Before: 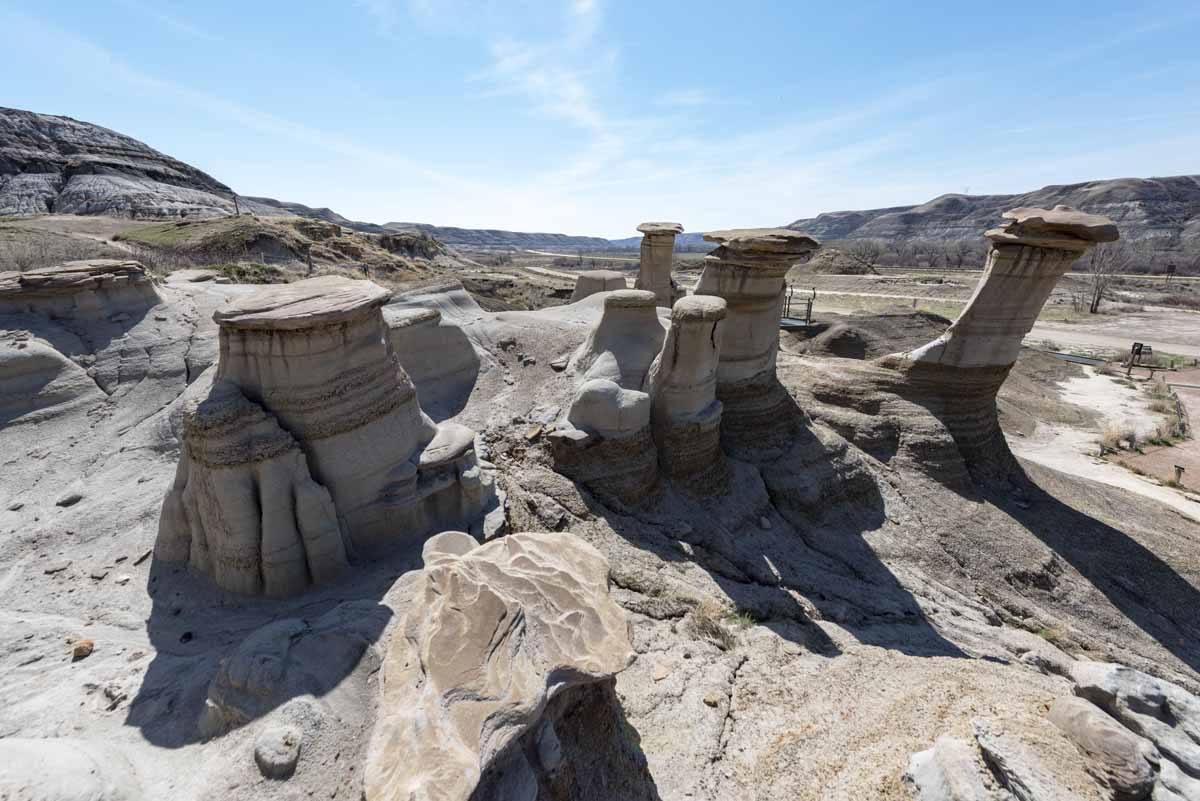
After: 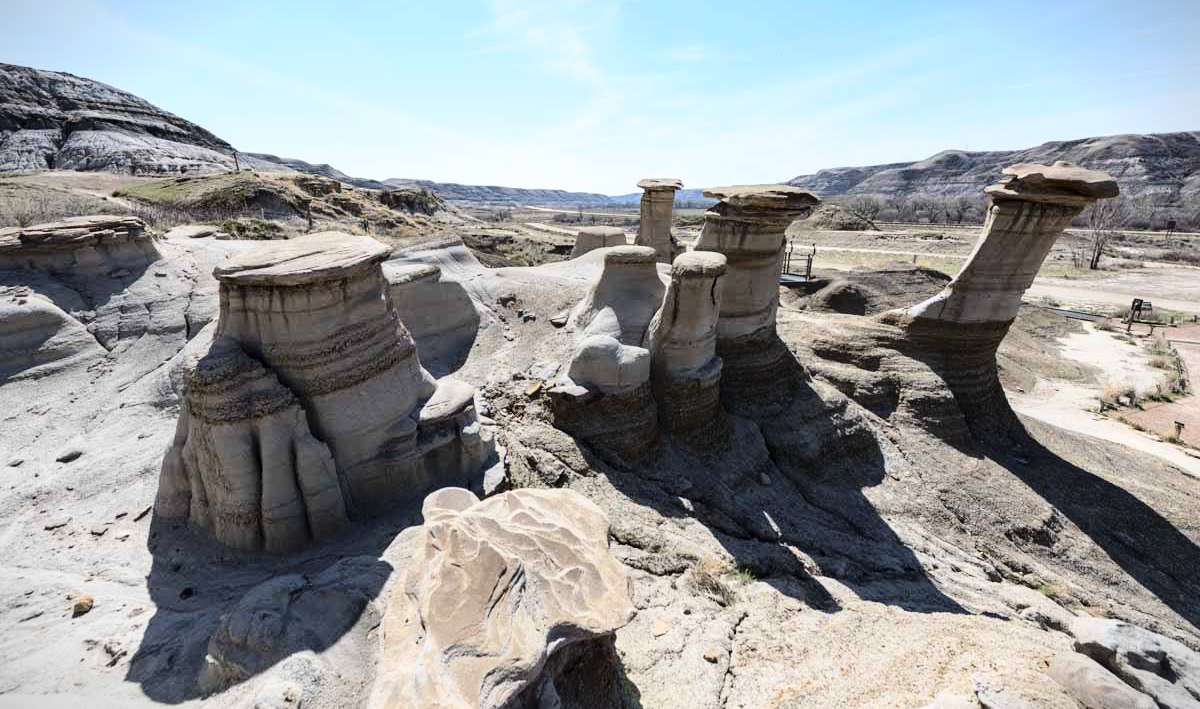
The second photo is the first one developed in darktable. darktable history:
crop and rotate: top 5.543%, bottom 5.818%
vignetting: fall-off start 100.87%, width/height ratio 1.319, unbound false
base curve: curves: ch0 [(0, 0) (0.032, 0.025) (0.121, 0.166) (0.206, 0.329) (0.605, 0.79) (1, 1)]
